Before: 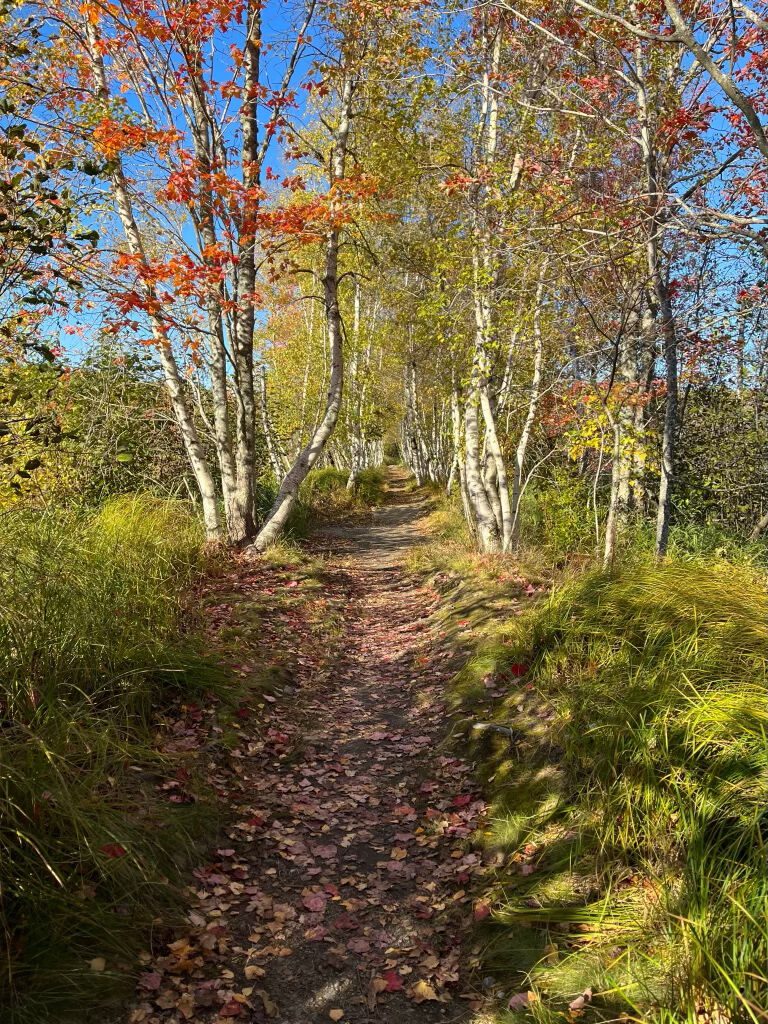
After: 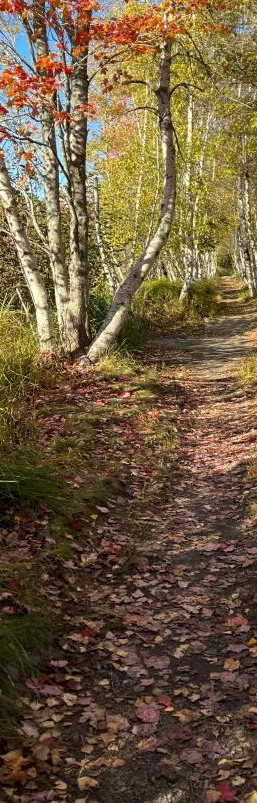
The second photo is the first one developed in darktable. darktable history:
crop and rotate: left 21.77%, top 18.528%, right 44.676%, bottom 2.997%
local contrast: highlights 100%, shadows 100%, detail 120%, midtone range 0.2
